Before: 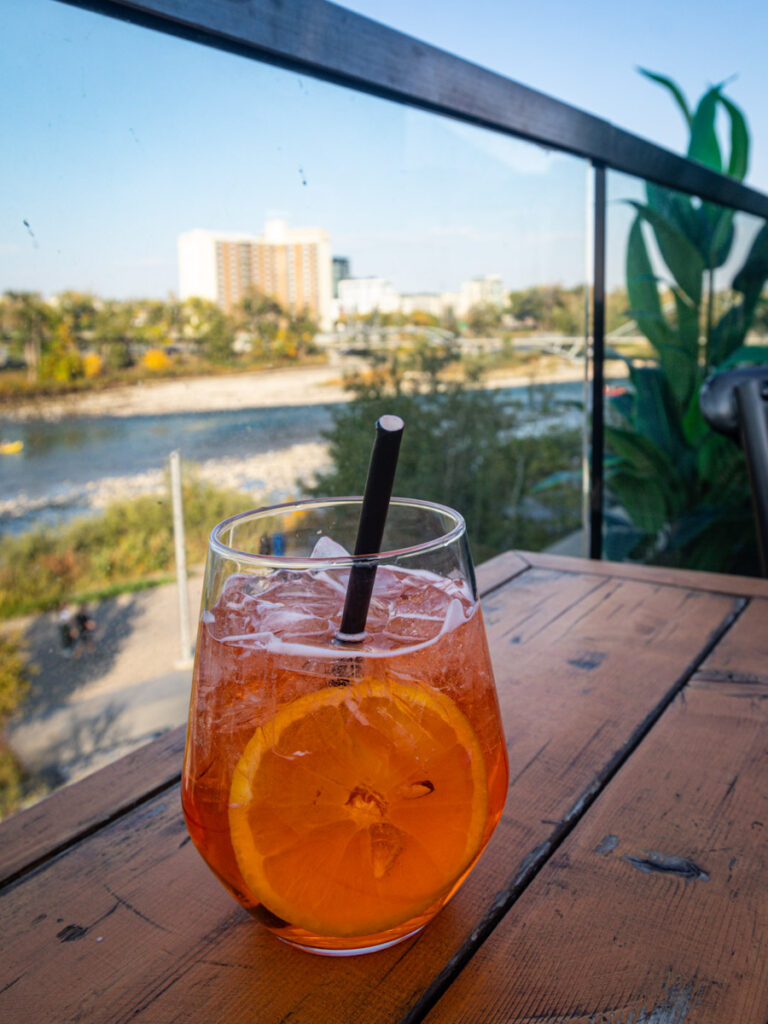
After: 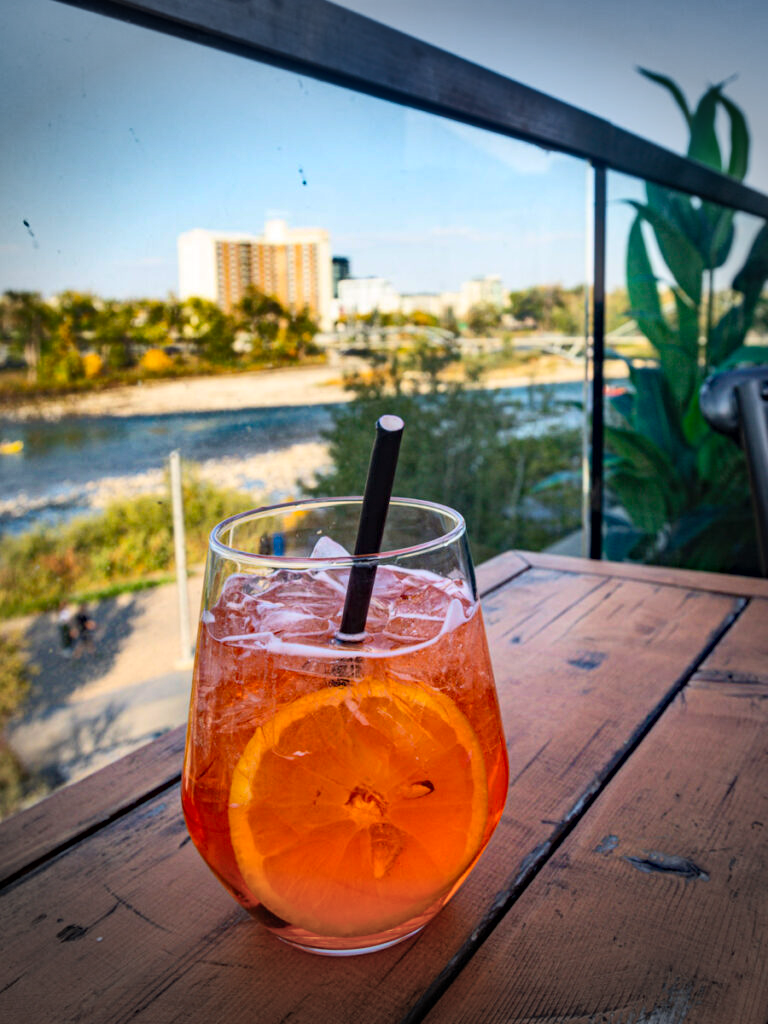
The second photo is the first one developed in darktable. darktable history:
shadows and highlights: shadows 24.71, highlights -77.76, soften with gaussian
contrast brightness saturation: contrast 0.197, brightness 0.156, saturation 0.225
haze removal: adaptive false
vignetting: fall-off start 69.05%, fall-off radius 29.84%, width/height ratio 0.993, shape 0.843
